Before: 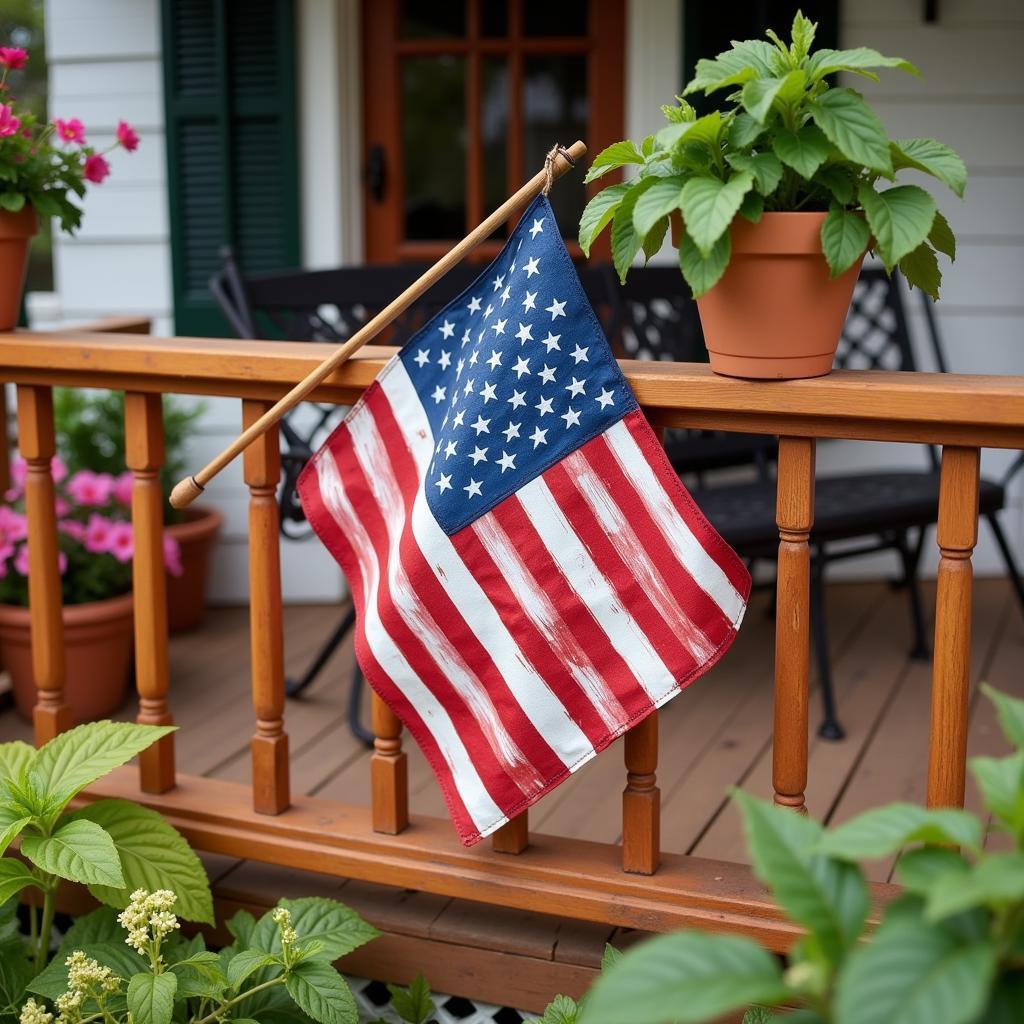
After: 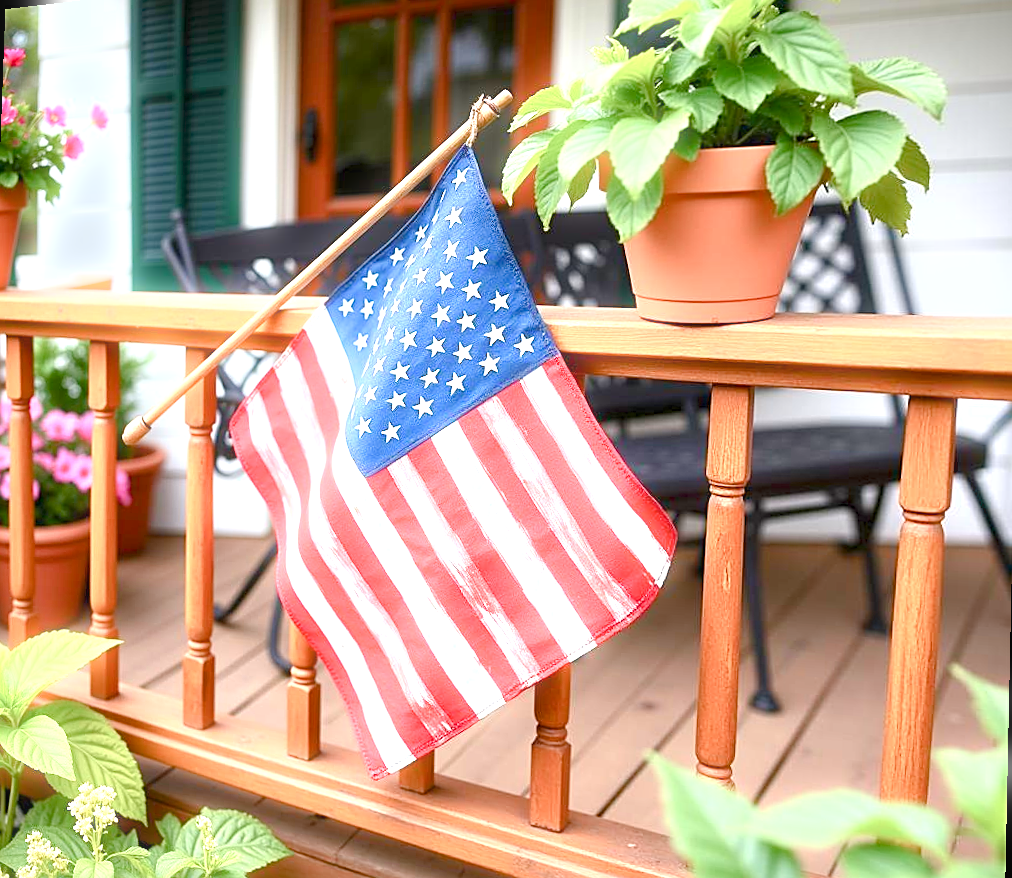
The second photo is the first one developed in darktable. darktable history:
rotate and perspective: rotation 1.69°, lens shift (vertical) -0.023, lens shift (horizontal) -0.291, crop left 0.025, crop right 0.988, crop top 0.092, crop bottom 0.842
exposure: black level correction 0, exposure 1.9 EV, compensate highlight preservation false
color balance rgb: shadows lift › chroma 1%, shadows lift › hue 113°, highlights gain › chroma 0.2%, highlights gain › hue 333°, perceptual saturation grading › global saturation 20%, perceptual saturation grading › highlights -50%, perceptual saturation grading › shadows 25%, contrast -10%
bloom: size 3%, threshold 100%, strength 0%
sharpen: on, module defaults
